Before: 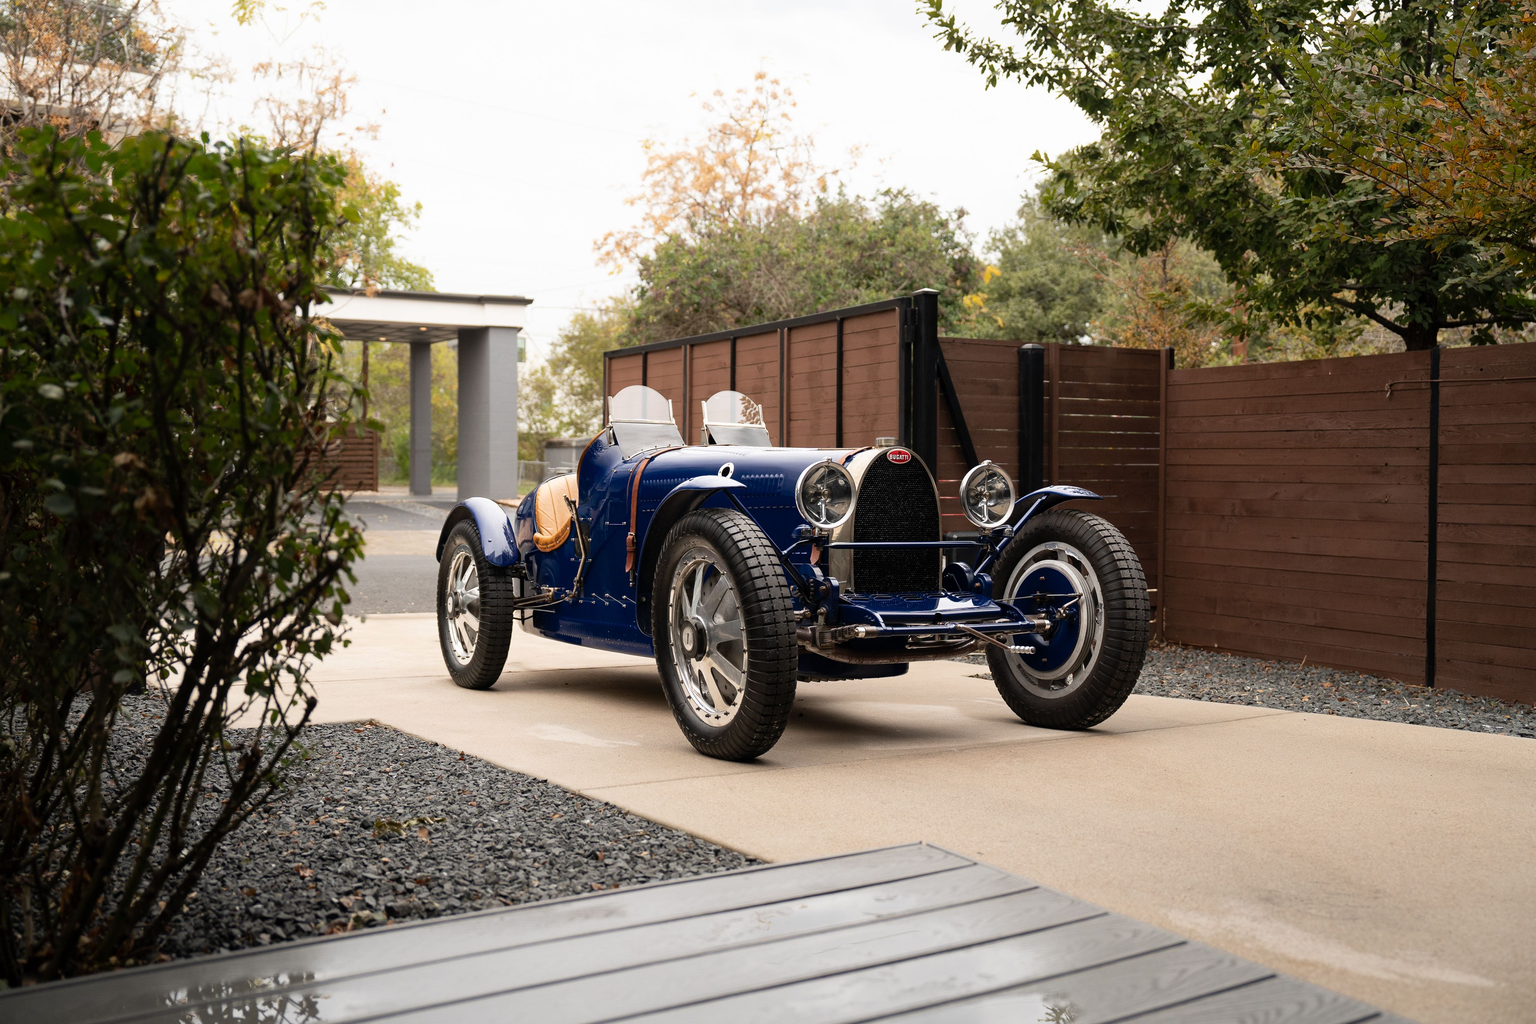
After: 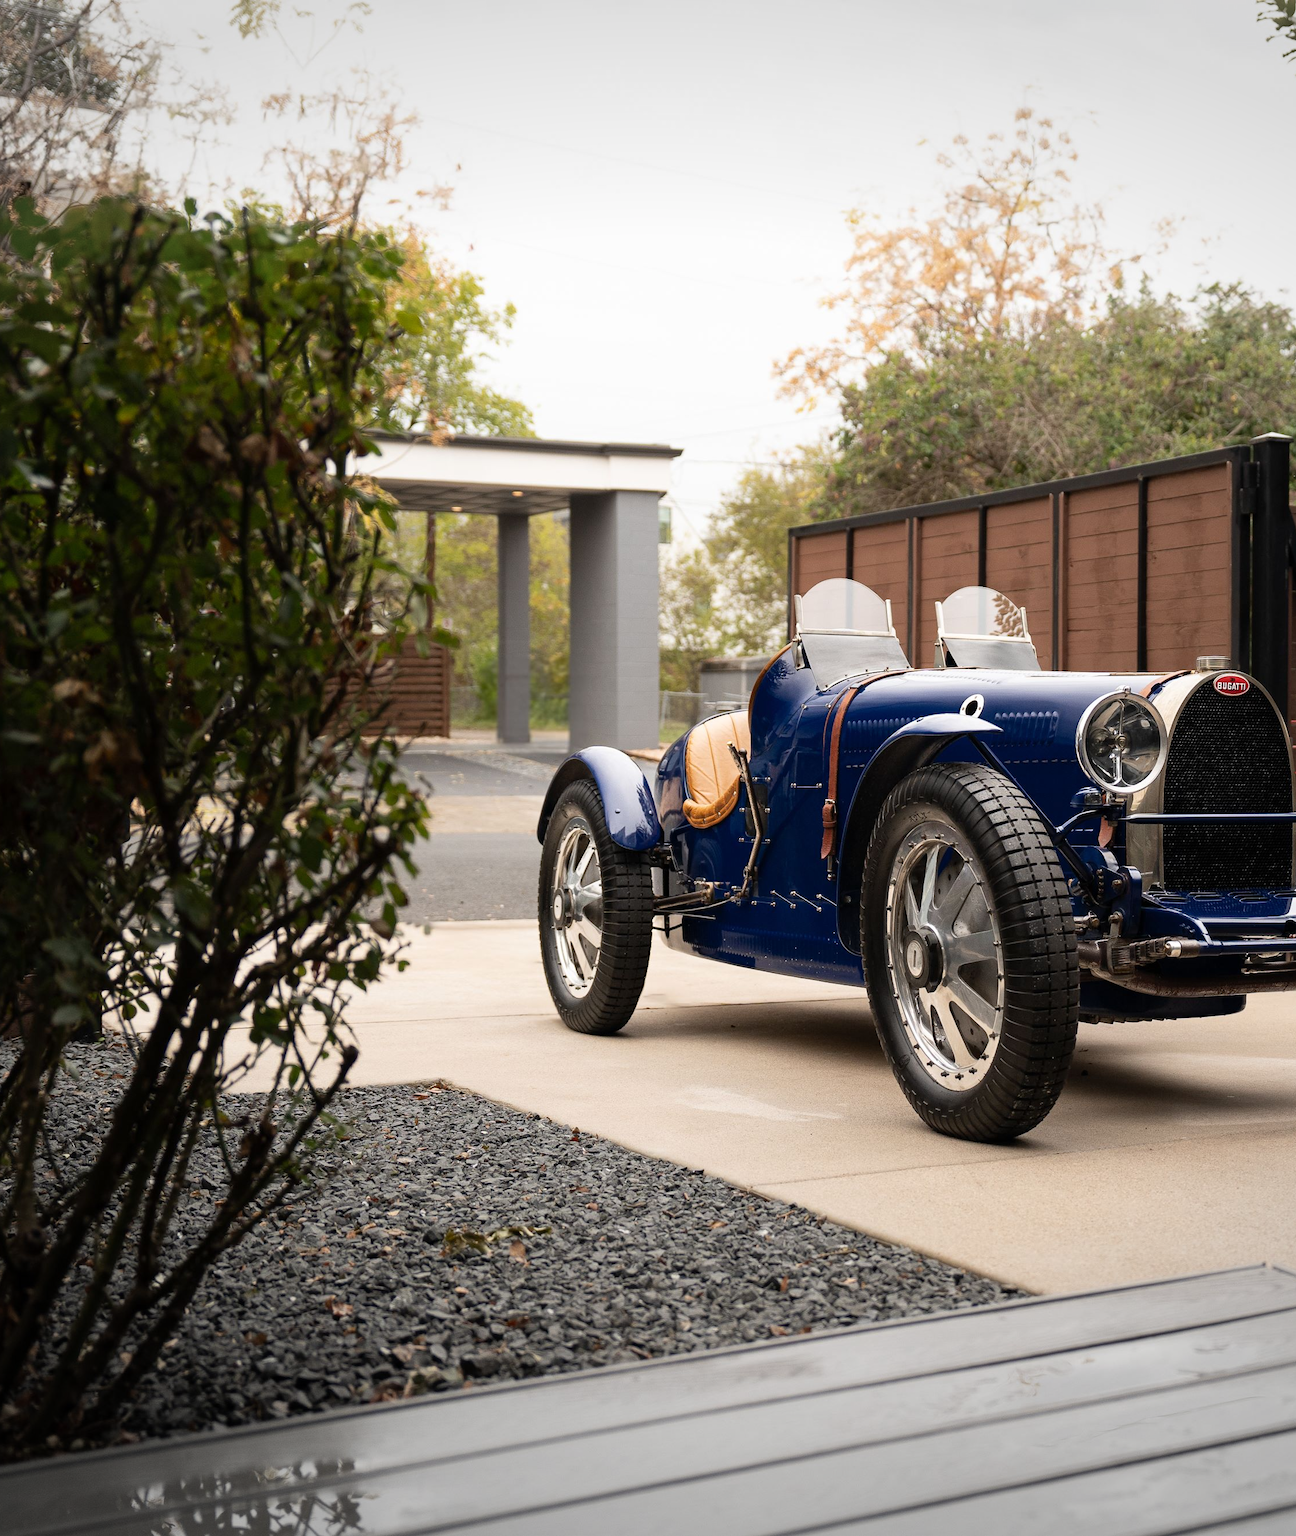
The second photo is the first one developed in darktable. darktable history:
crop: left 5.114%, right 38.589%
vignetting: fall-off start 100%, brightness -0.282, width/height ratio 1.31
